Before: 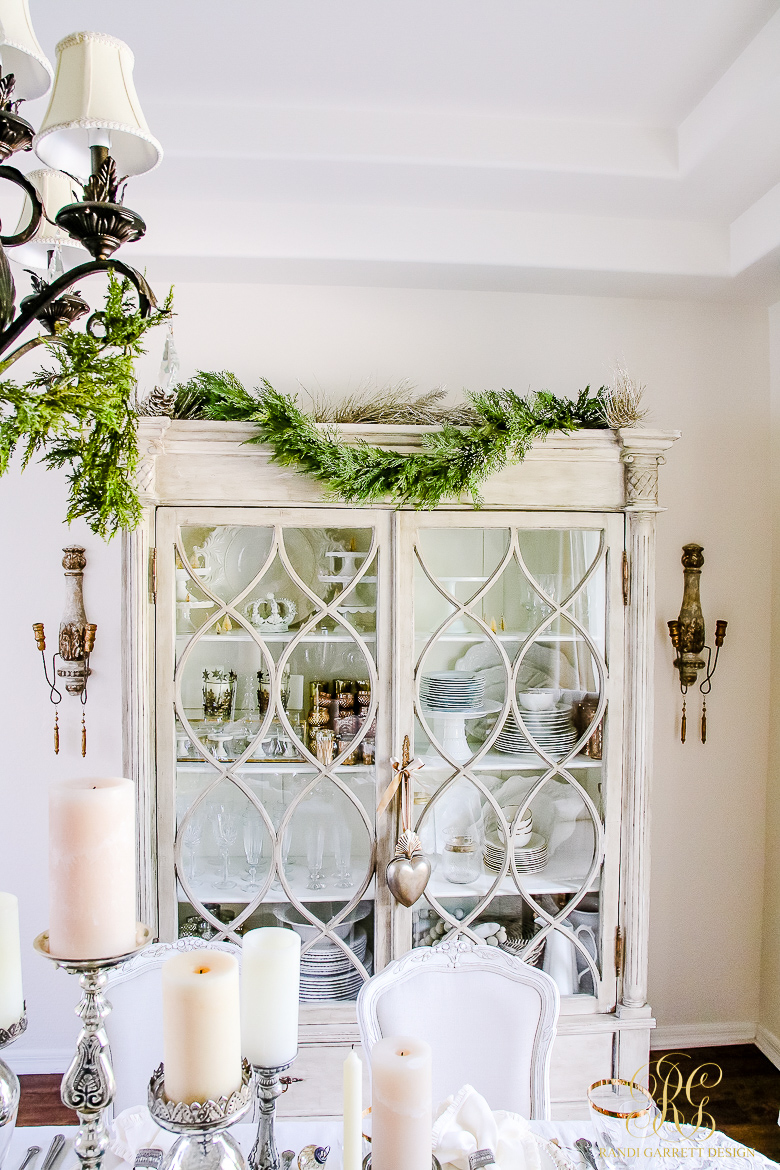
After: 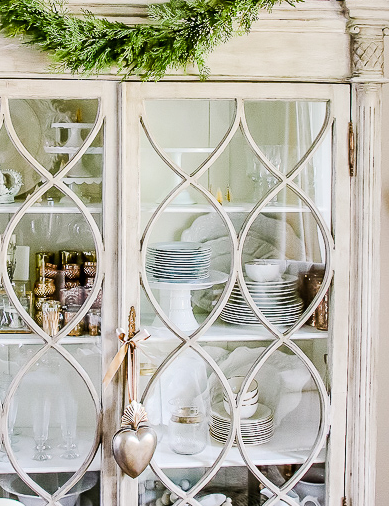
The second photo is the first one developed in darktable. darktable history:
crop: left 35.168%, top 36.681%, right 14.856%, bottom 20.034%
contrast brightness saturation: contrast 0.071
